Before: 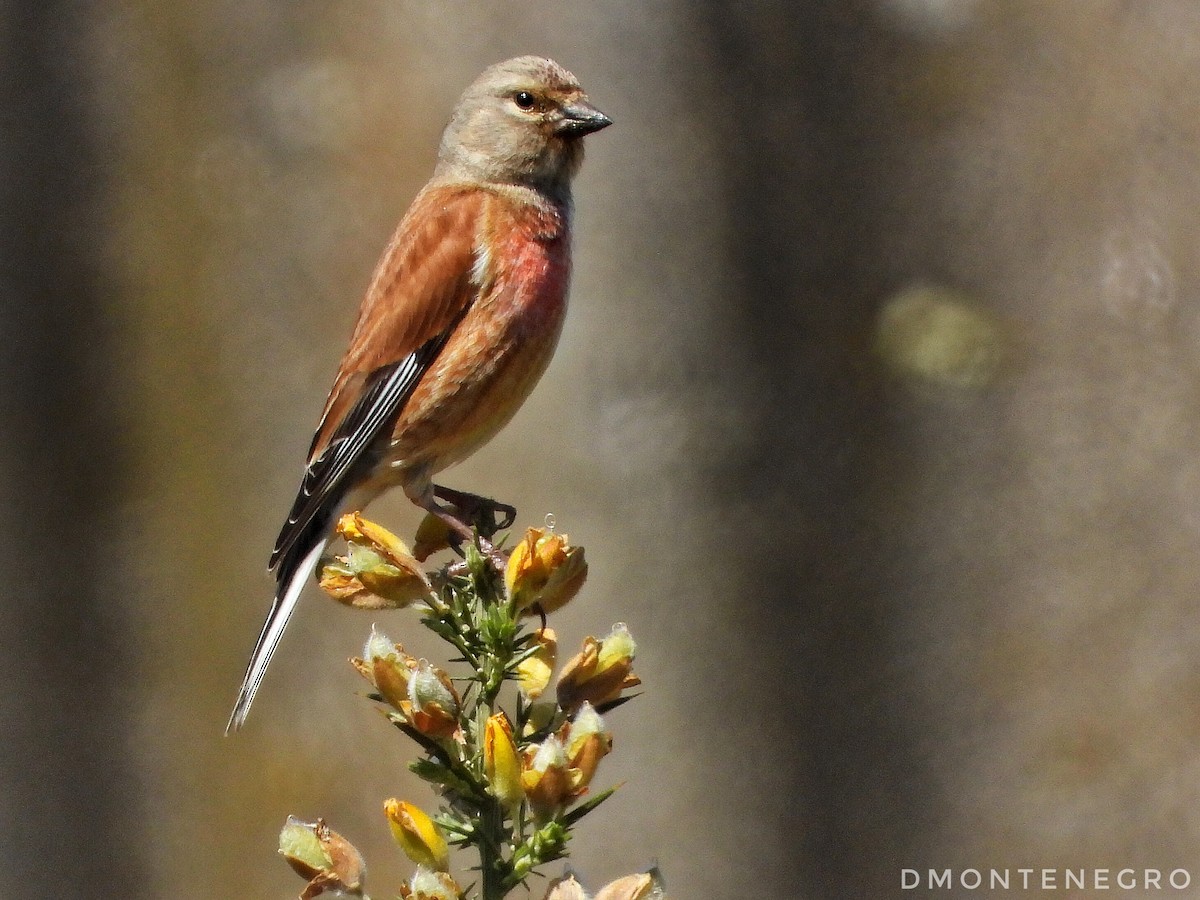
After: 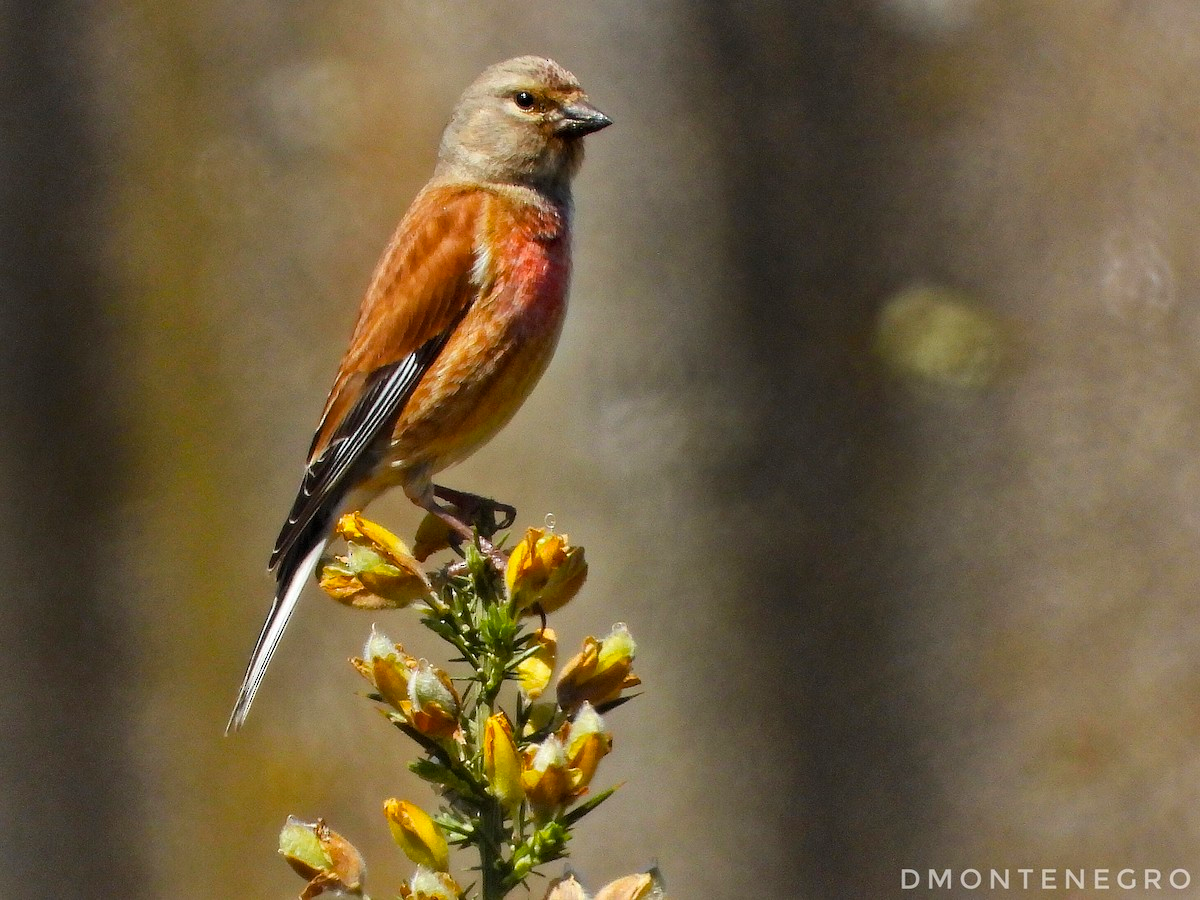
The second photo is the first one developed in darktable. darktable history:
color balance rgb: perceptual saturation grading › global saturation 30.627%
